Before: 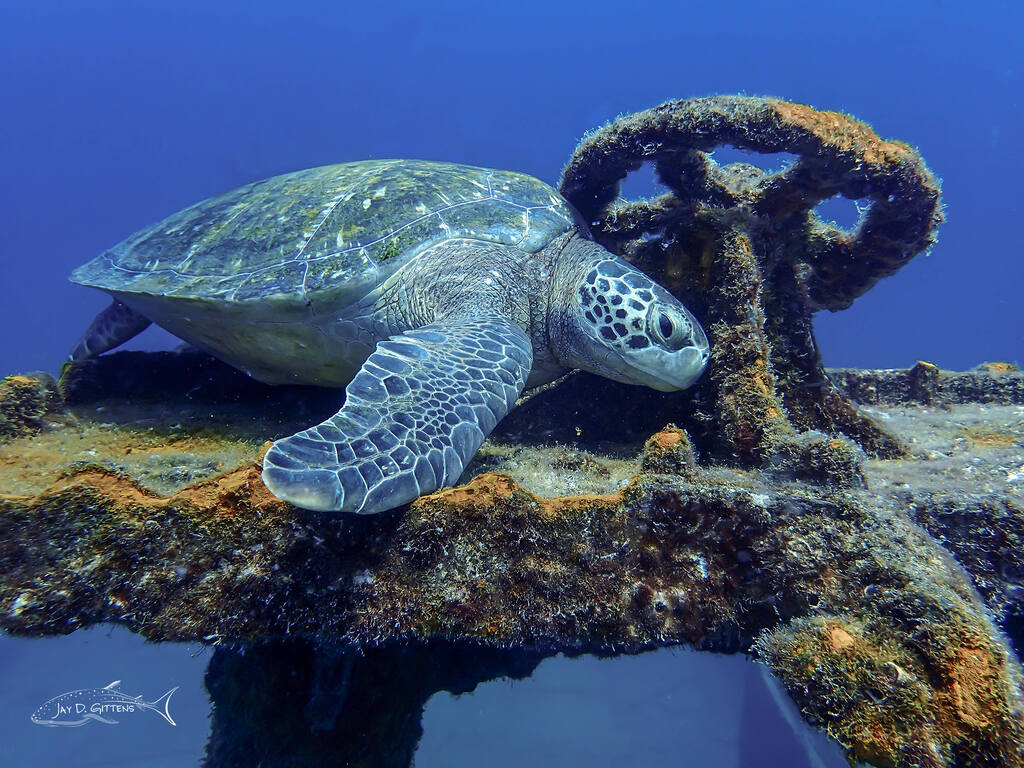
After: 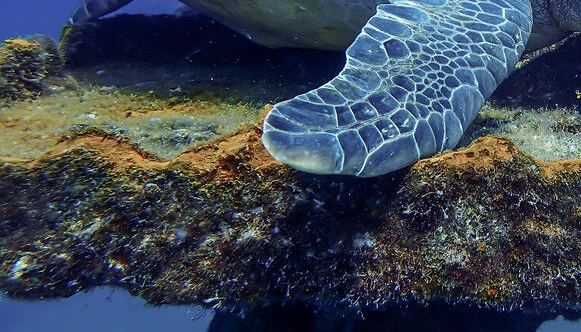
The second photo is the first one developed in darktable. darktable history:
crop: top 43.981%, right 43.202%, bottom 12.716%
